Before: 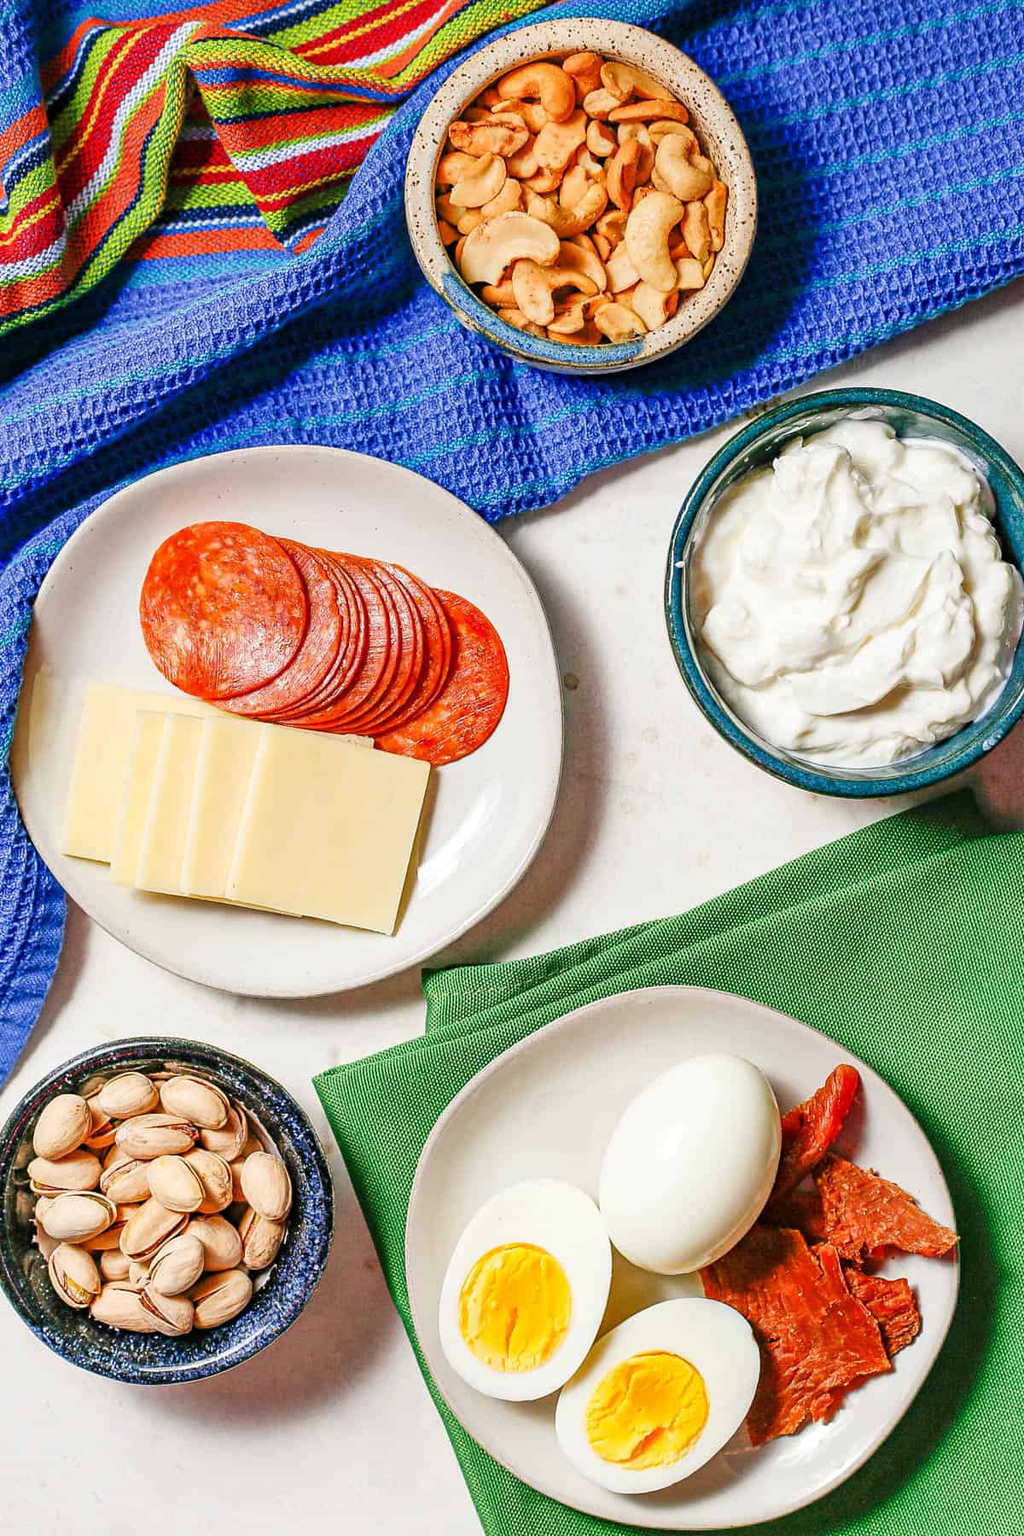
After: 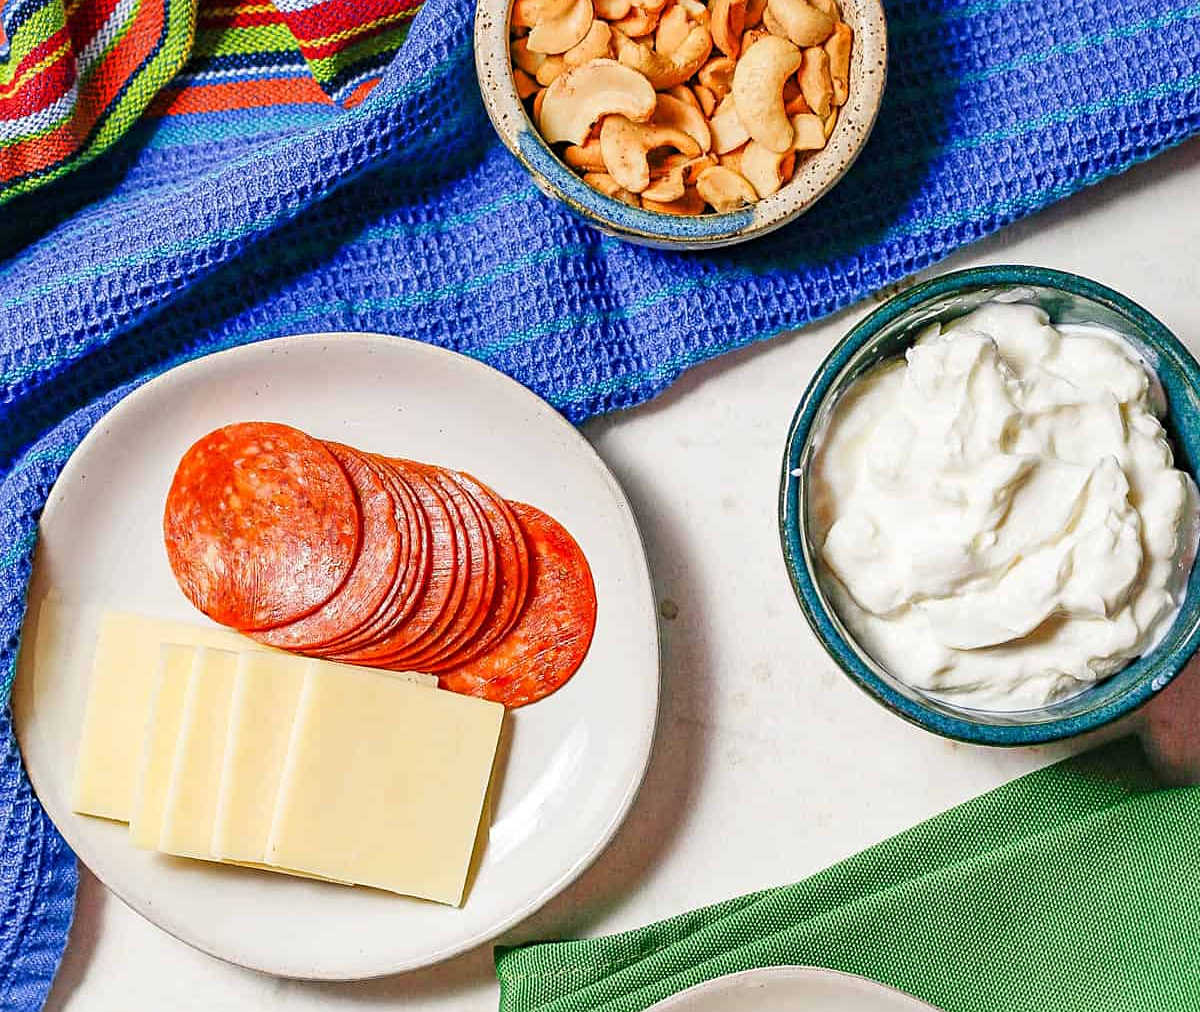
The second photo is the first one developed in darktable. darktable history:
sharpen: amount 0.207
crop and rotate: top 10.501%, bottom 33.252%
